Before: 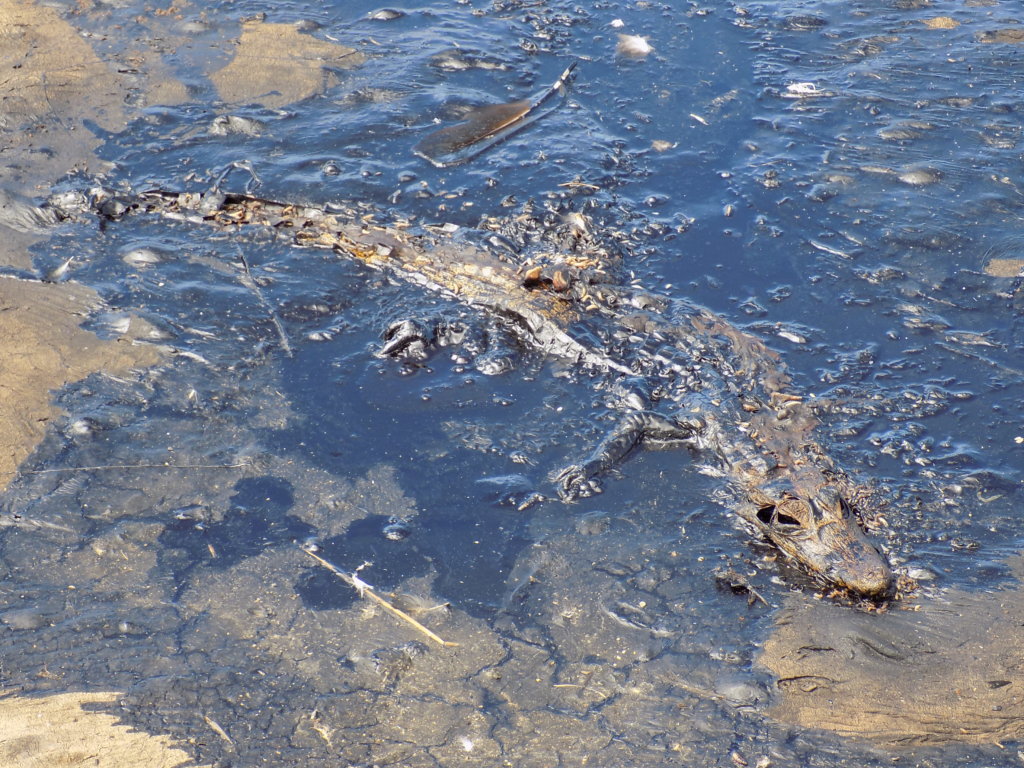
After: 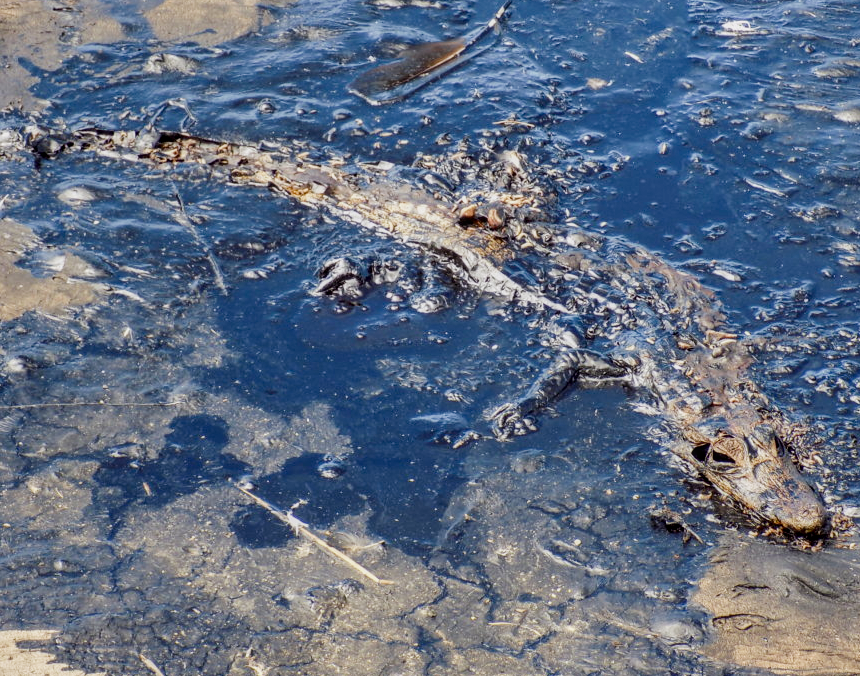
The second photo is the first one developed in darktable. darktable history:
crop: left 6.438%, top 8.123%, right 9.536%, bottom 3.76%
local contrast: on, module defaults
shadows and highlights: soften with gaussian
exposure: black level correction 0, exposure 0.681 EV, compensate highlight preservation false
filmic rgb: black relative exposure -6.74 EV, white relative exposure 4.56 EV, hardness 3.27, color science v4 (2020)
contrast brightness saturation: contrast 0.1, brightness -0.28, saturation 0.136
